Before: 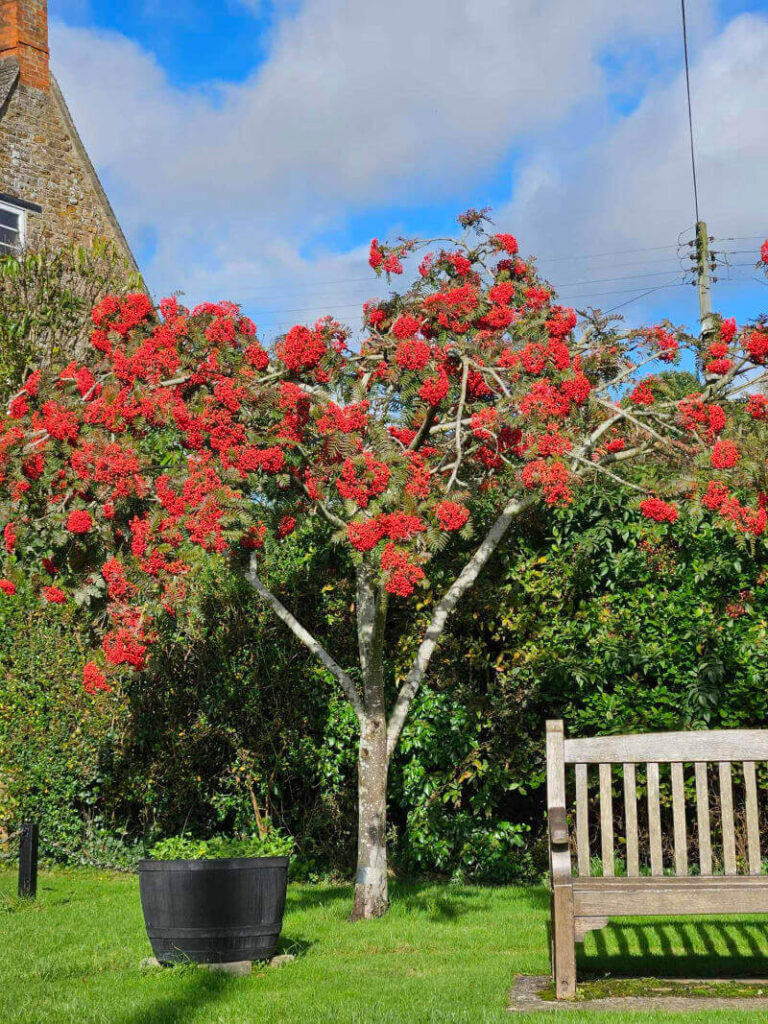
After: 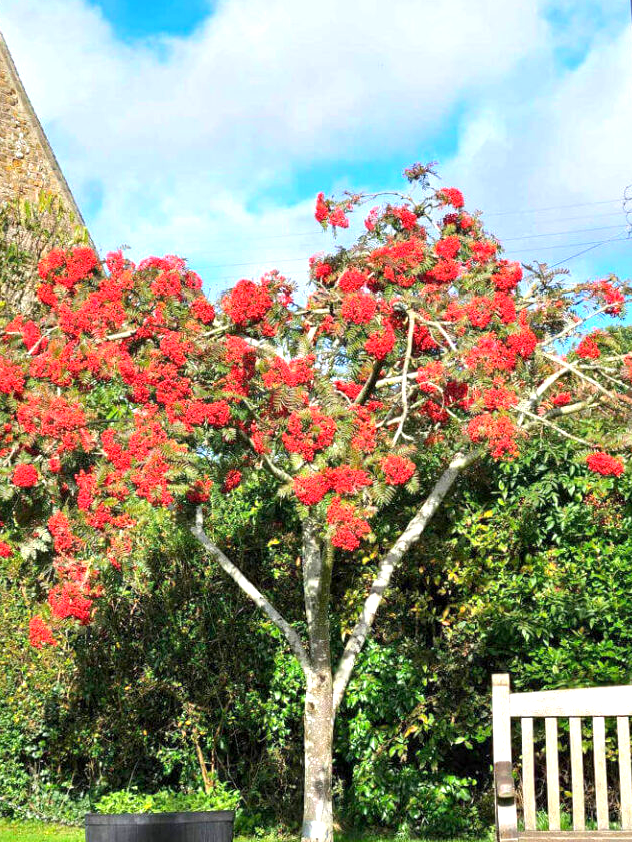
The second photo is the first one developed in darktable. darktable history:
exposure: black level correction 0.001, exposure 1 EV, compensate highlight preservation false
crop and rotate: left 7.116%, top 4.542%, right 10.519%, bottom 13.183%
